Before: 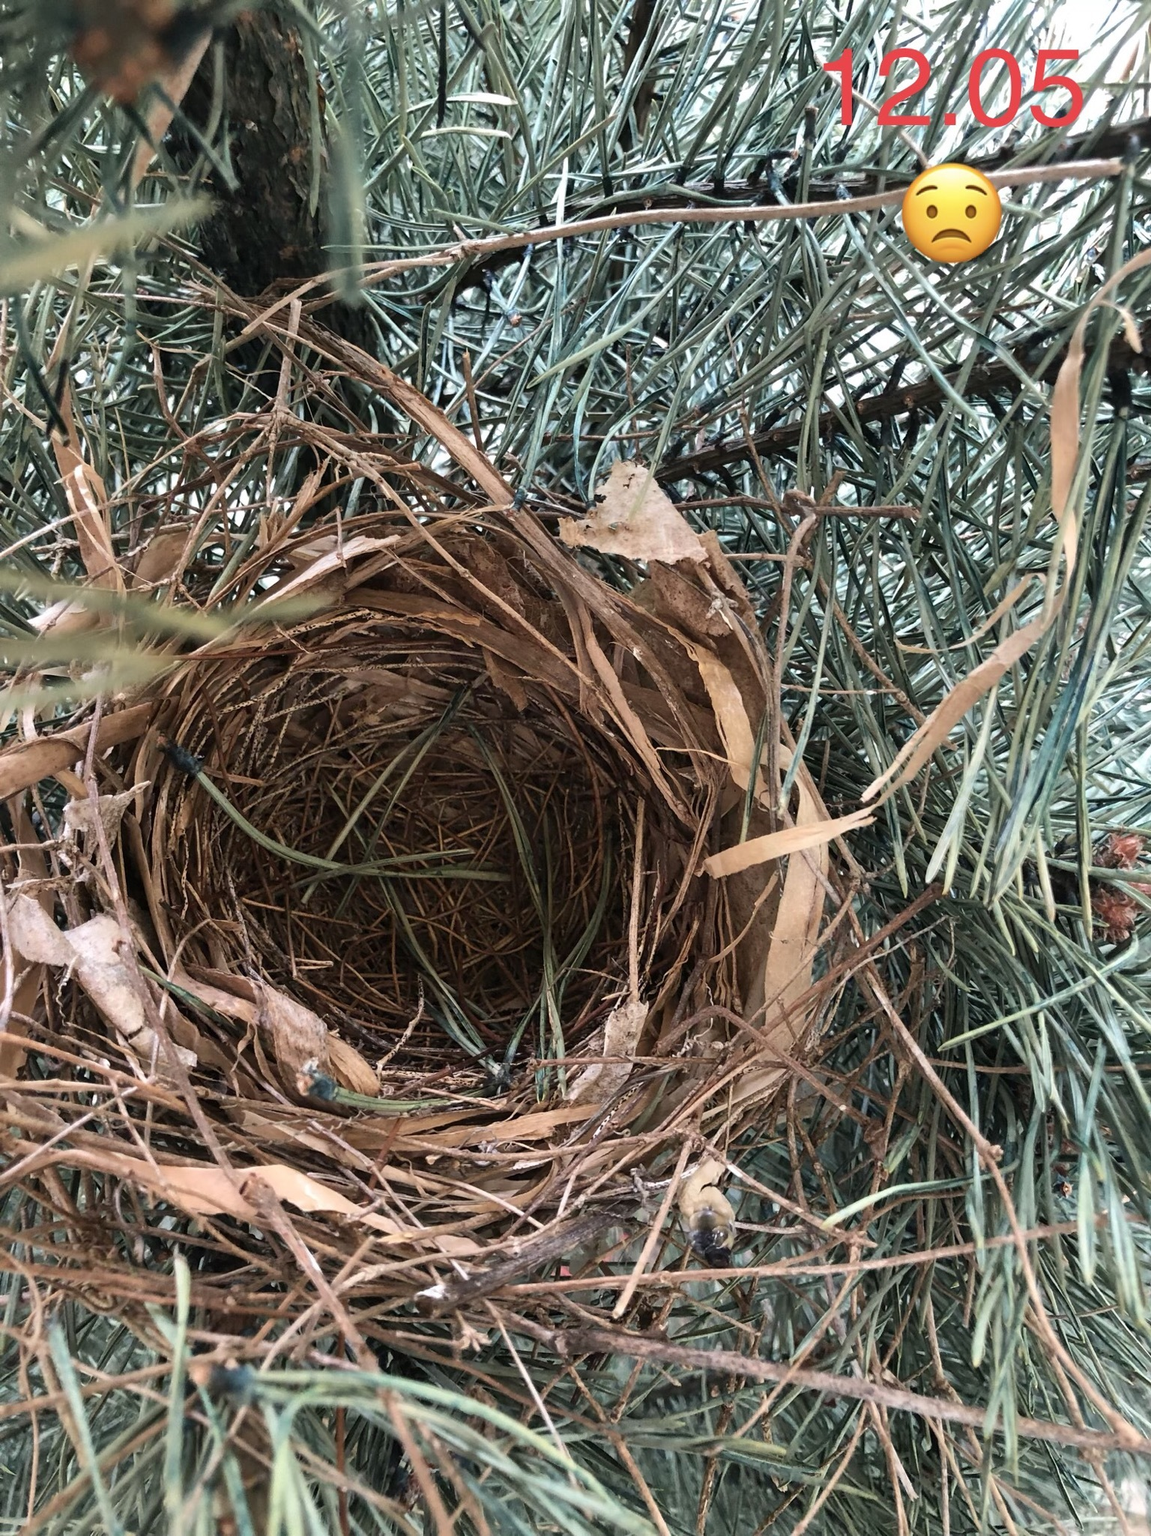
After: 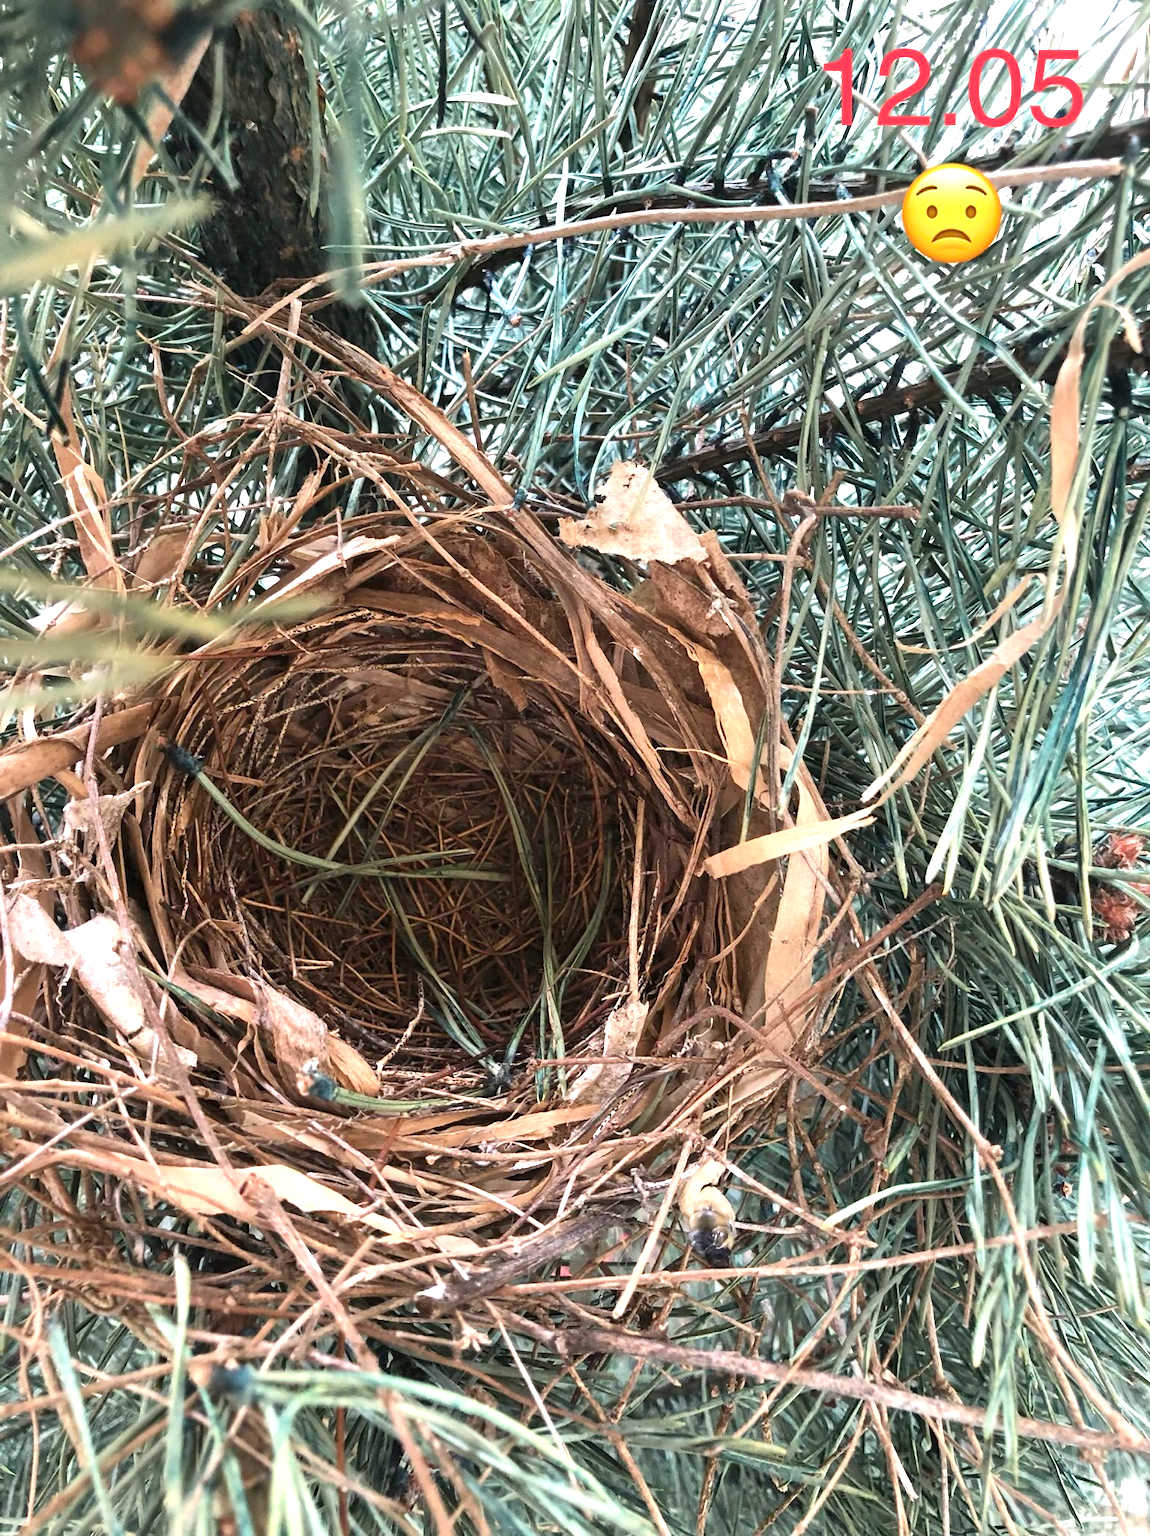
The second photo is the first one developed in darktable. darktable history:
exposure: exposure 0.766 EV, compensate highlight preservation false
